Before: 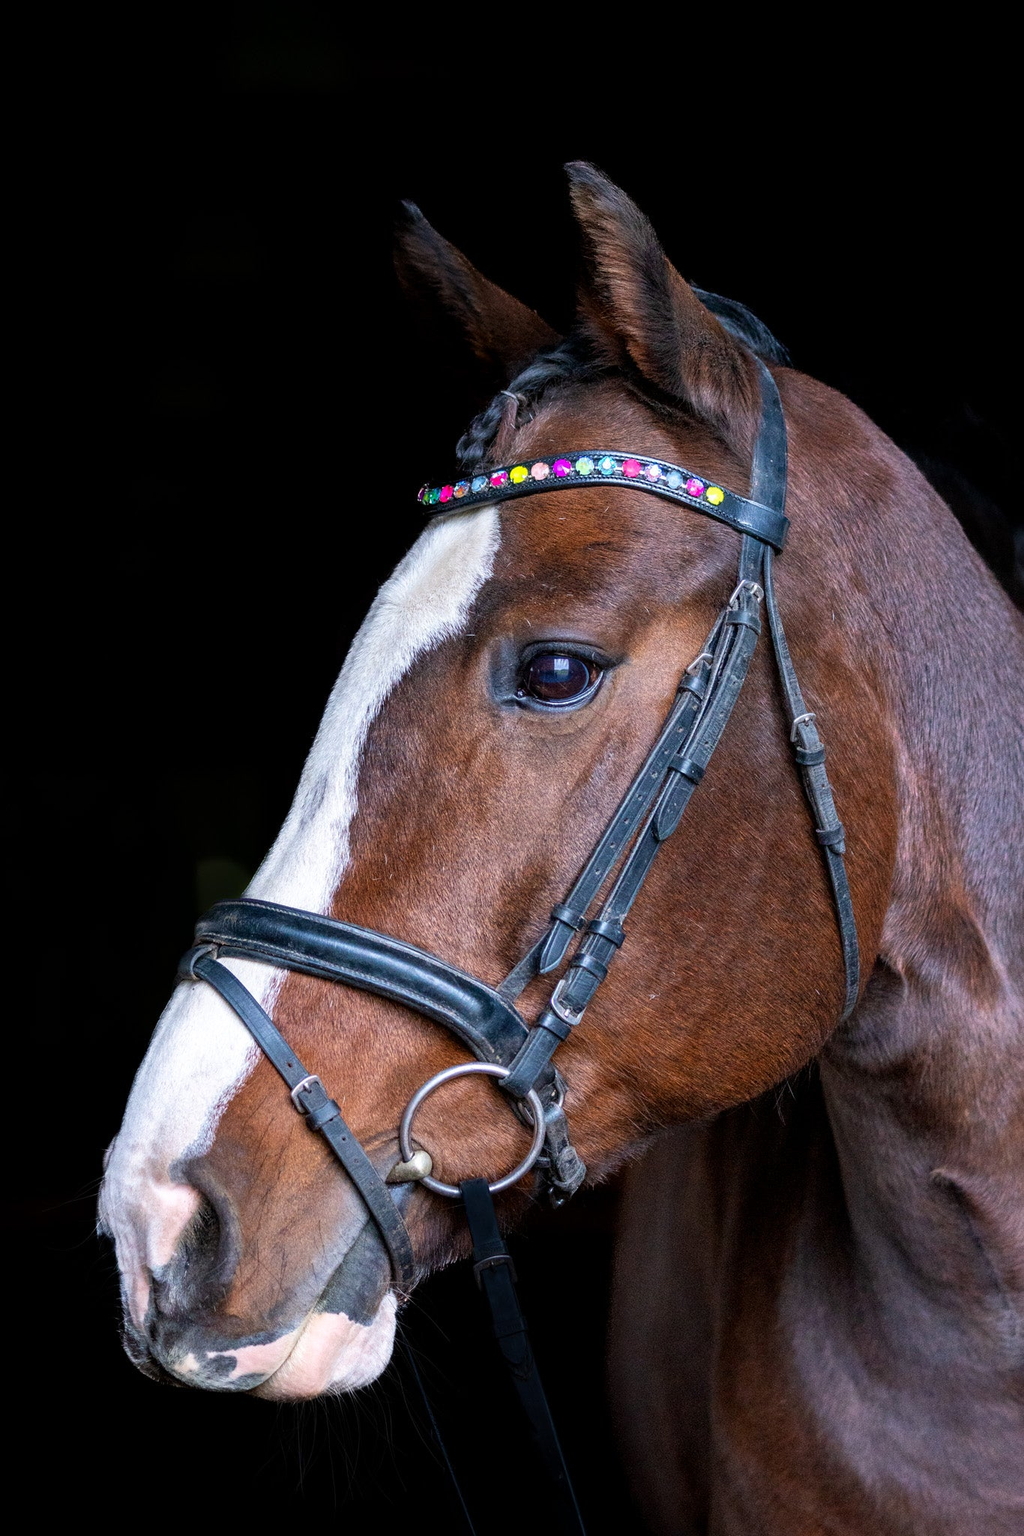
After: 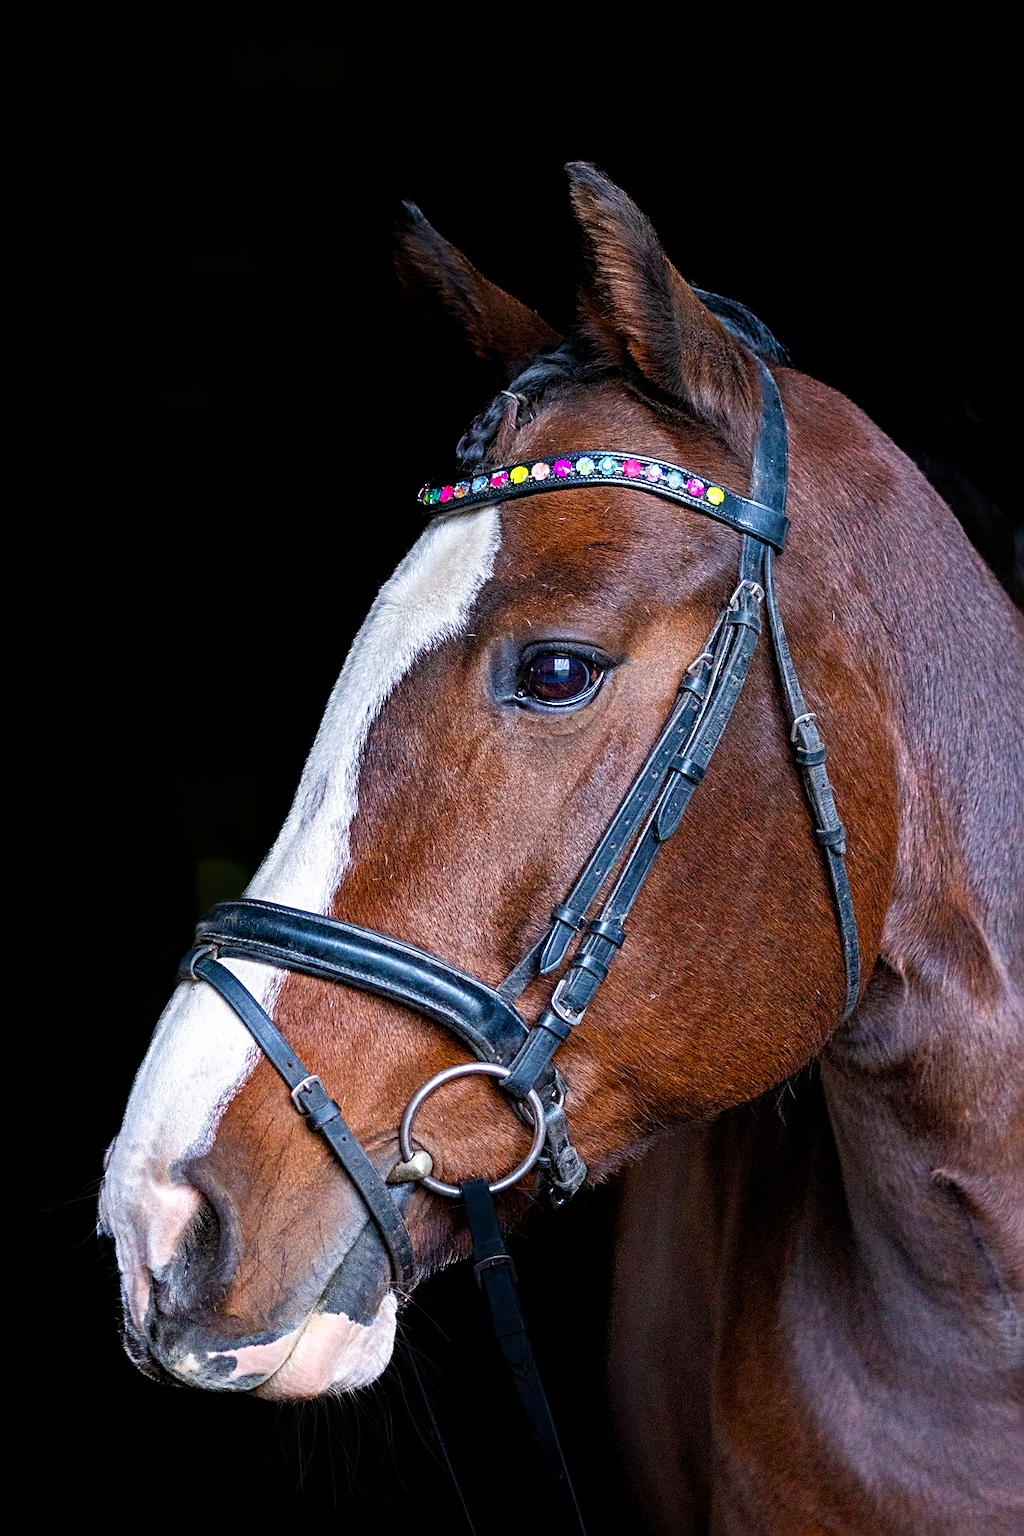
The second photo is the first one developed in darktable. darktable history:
sharpen: radius 3.984
color balance rgb: perceptual saturation grading › global saturation 20.115%, perceptual saturation grading › highlights -19.869%, perceptual saturation grading › shadows 29.838%
